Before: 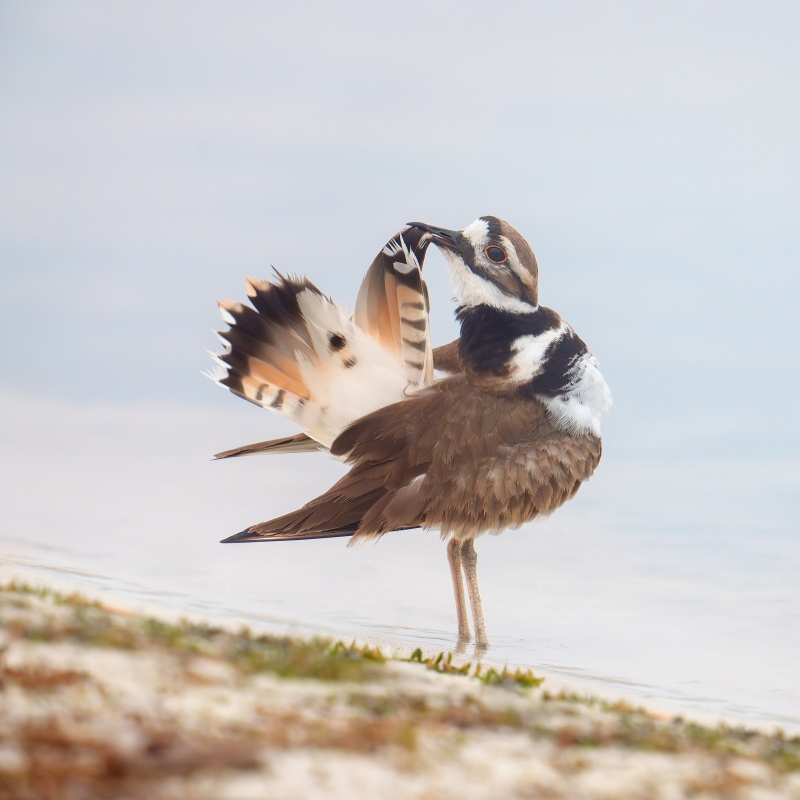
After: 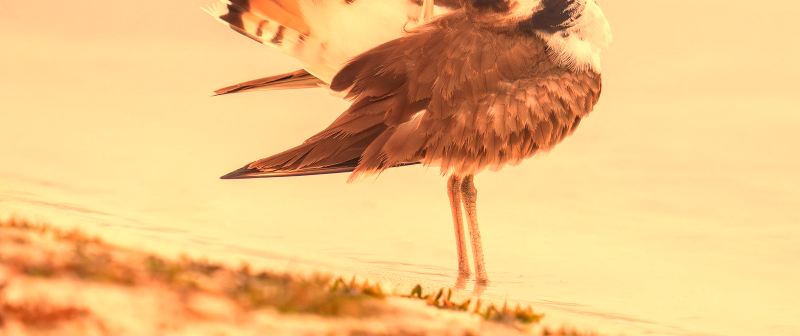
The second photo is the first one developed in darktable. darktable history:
white balance: red 1.467, blue 0.684
local contrast: detail 130%
crop: top 45.551%, bottom 12.262%
